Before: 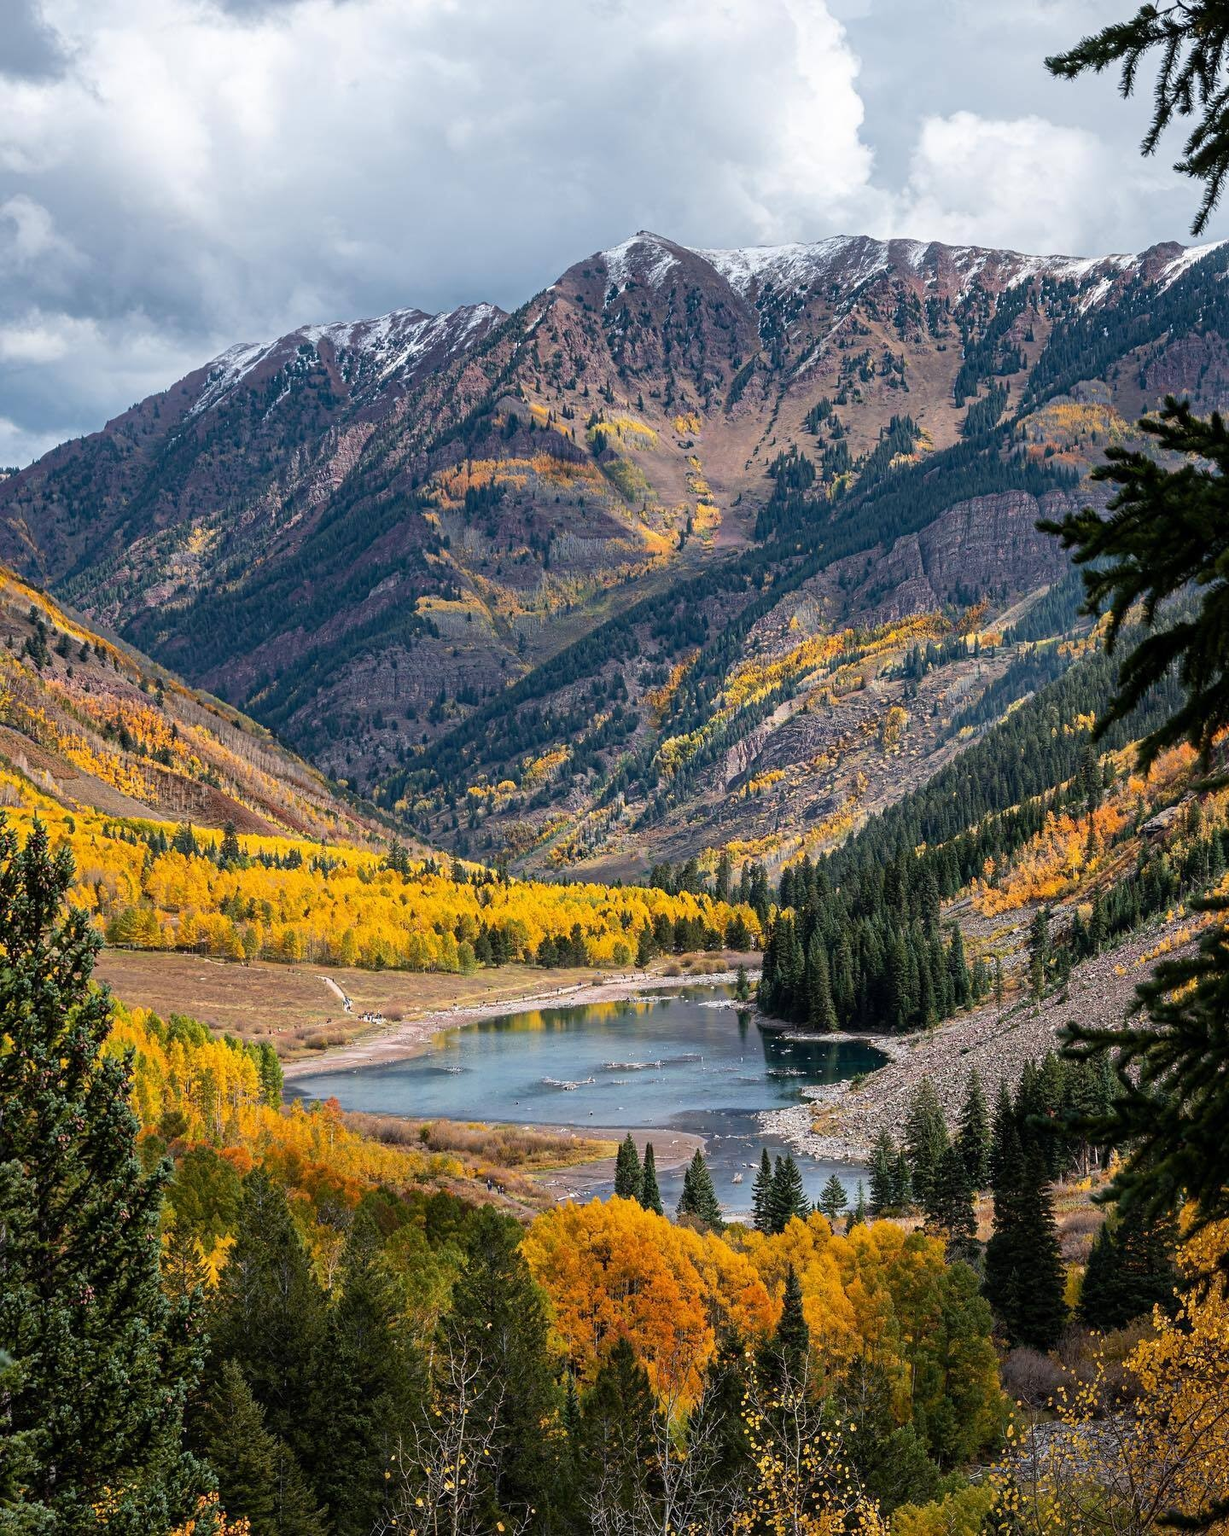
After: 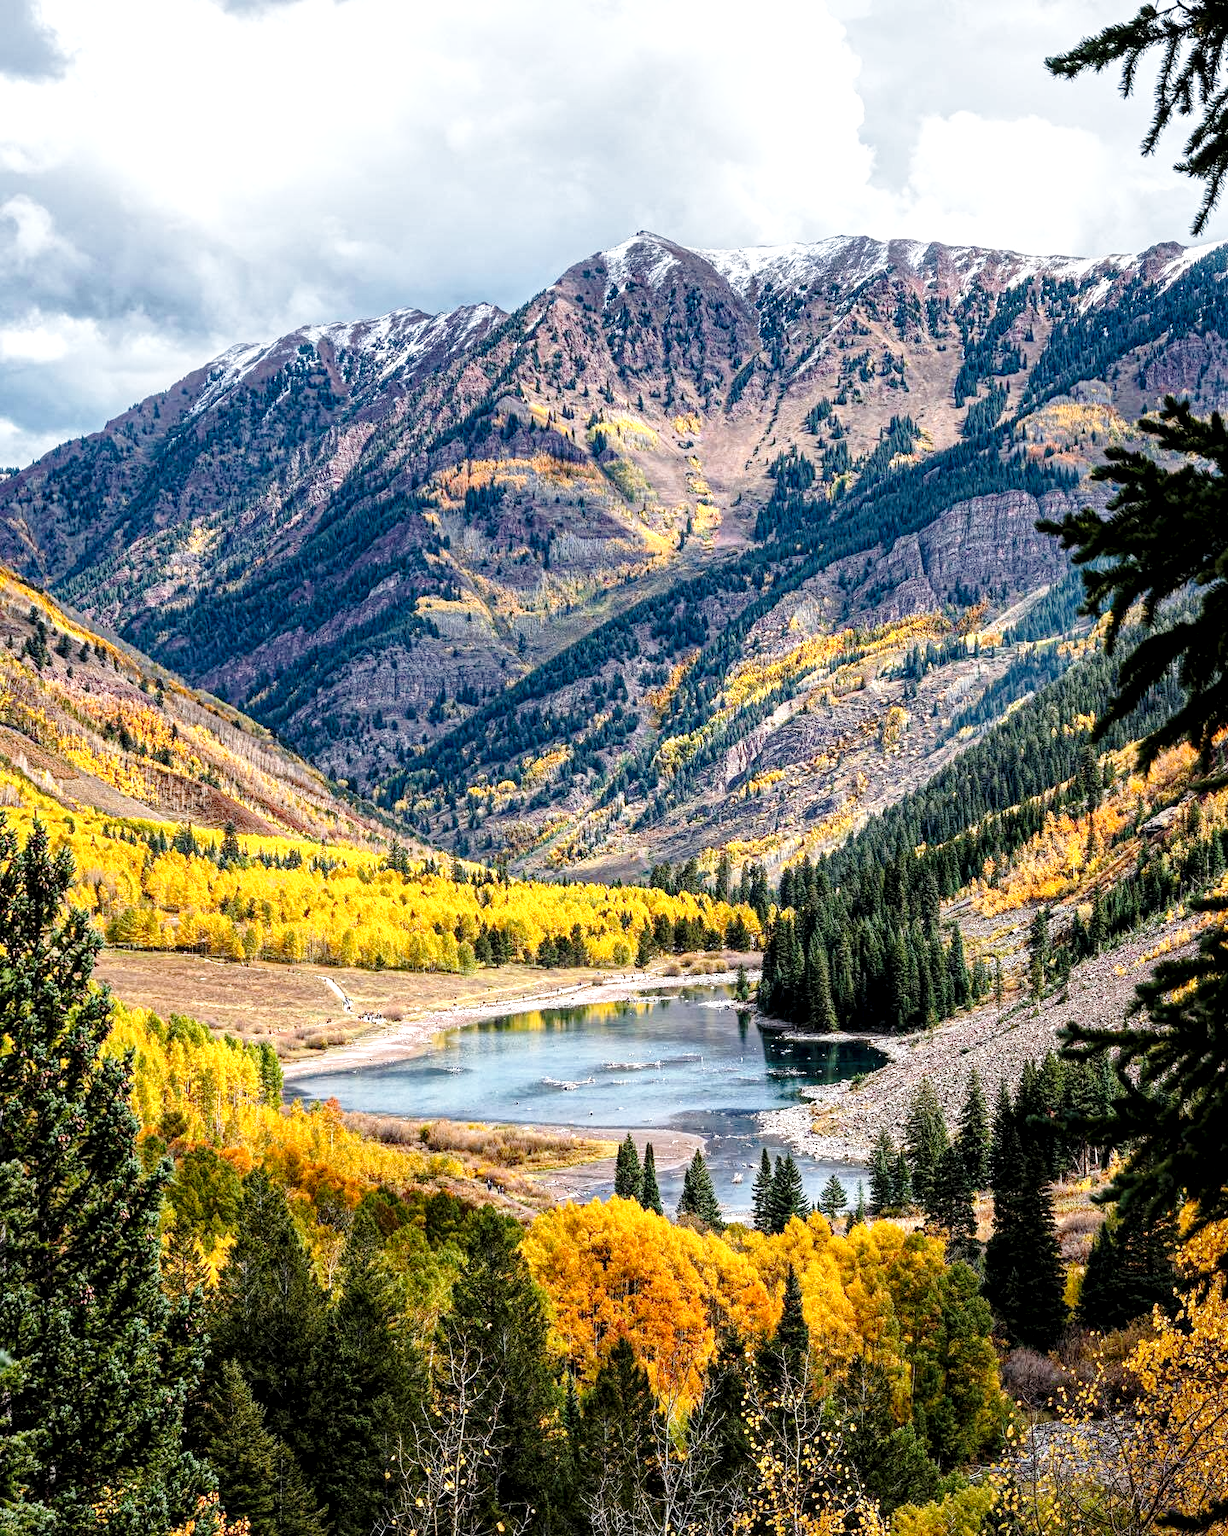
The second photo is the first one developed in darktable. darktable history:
local contrast: highlights 100%, shadows 100%, detail 200%, midtone range 0.2
base curve: curves: ch0 [(0, 0) (0.028, 0.03) (0.121, 0.232) (0.46, 0.748) (0.859, 0.968) (1, 1)], preserve colors none
